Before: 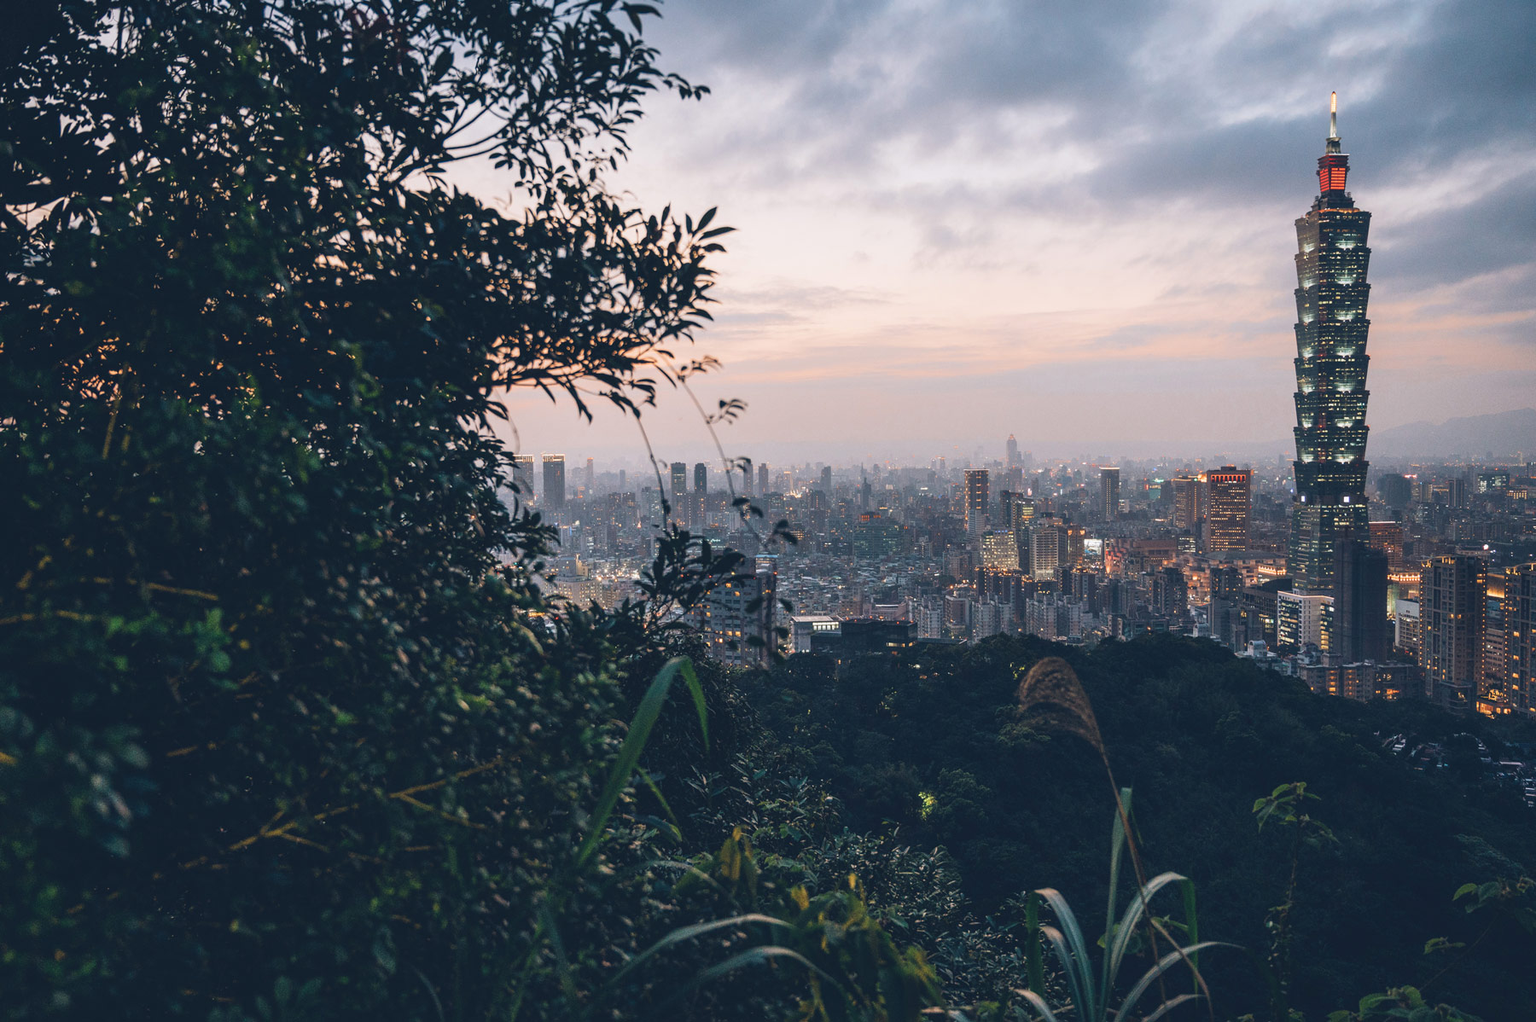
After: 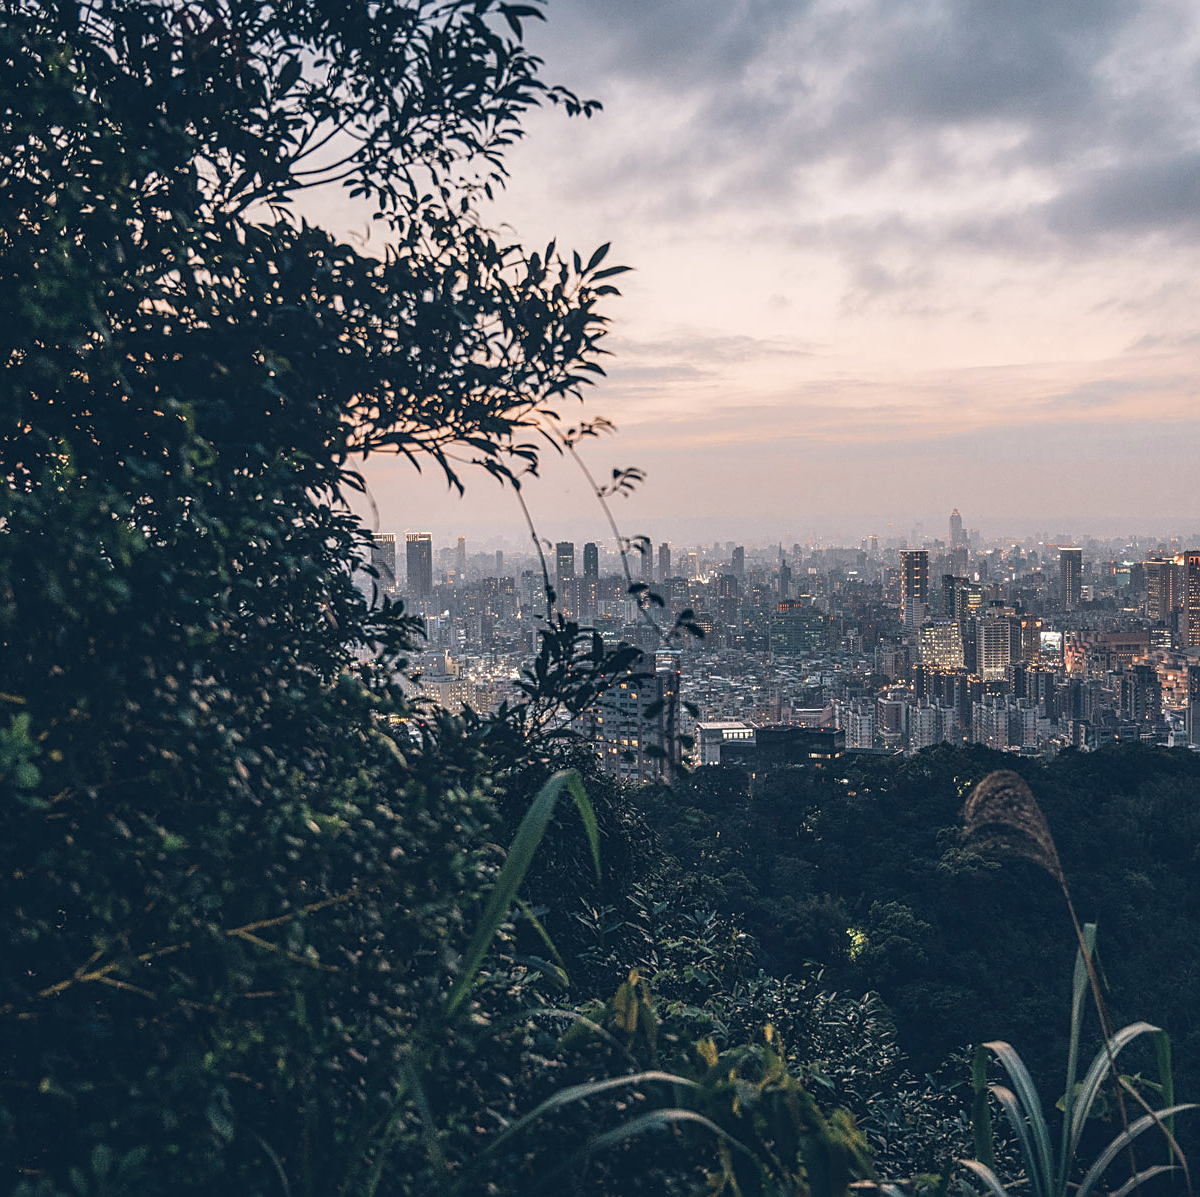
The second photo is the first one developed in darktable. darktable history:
crop and rotate: left 12.808%, right 20.491%
sharpen: on, module defaults
local contrast: on, module defaults
color correction: highlights a* 2.85, highlights b* 5.01, shadows a* -2.72, shadows b* -4.89, saturation 0.822
exposure: black level correction 0.002, compensate highlight preservation false
contrast brightness saturation: saturation -0.056
